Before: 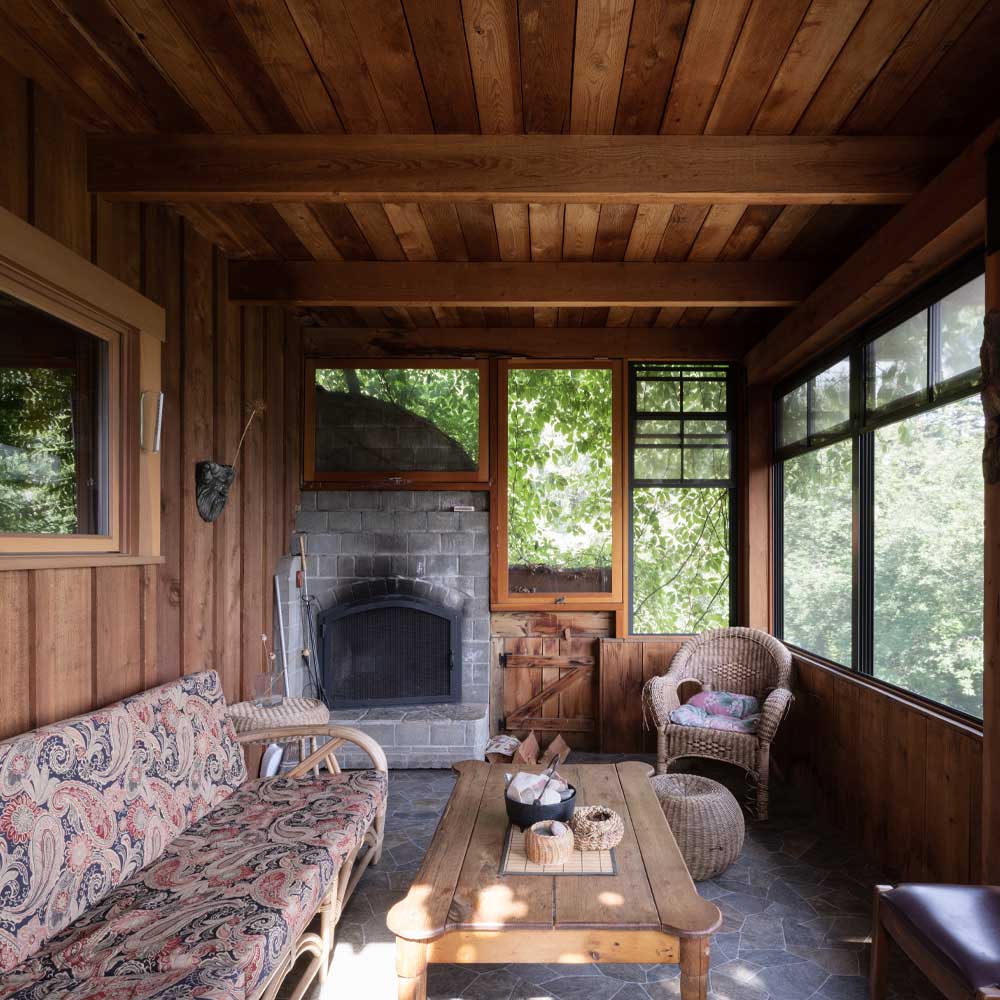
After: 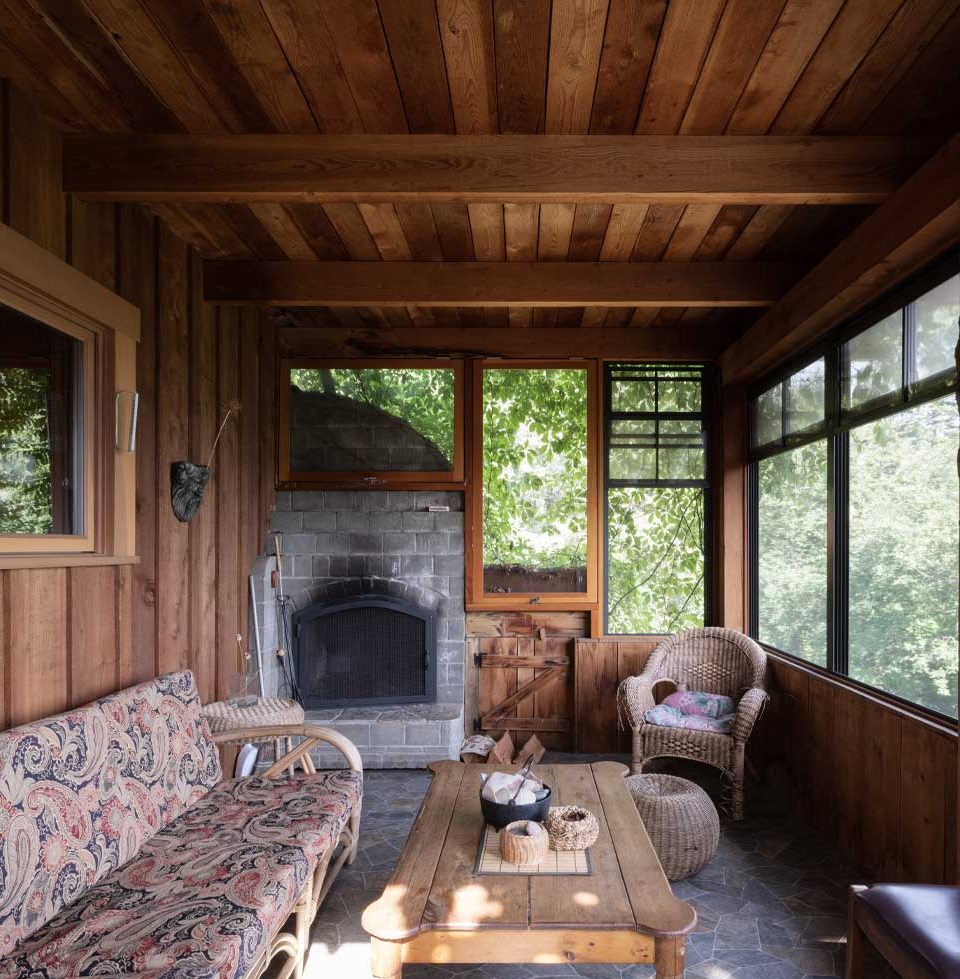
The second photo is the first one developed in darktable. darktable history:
crop and rotate: left 2.58%, right 1.345%, bottom 2.01%
